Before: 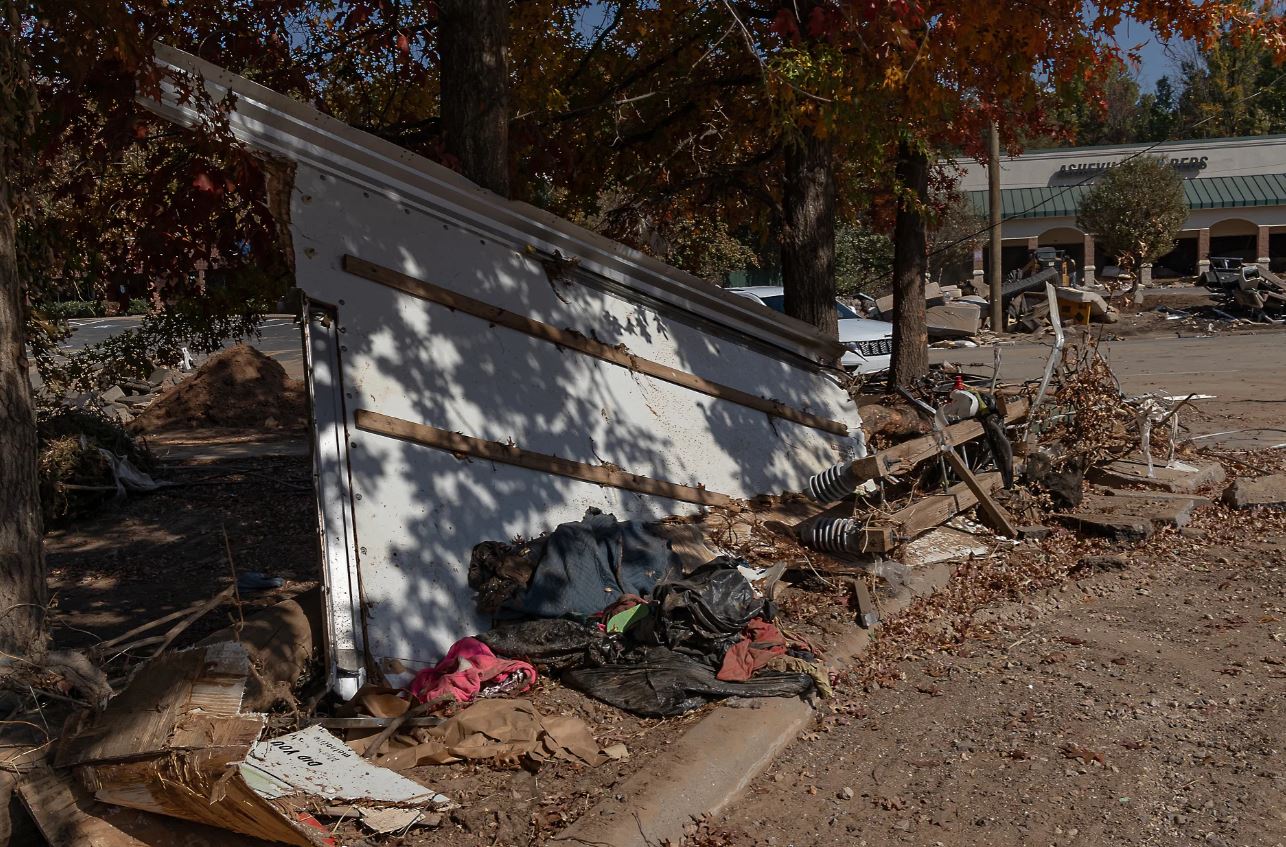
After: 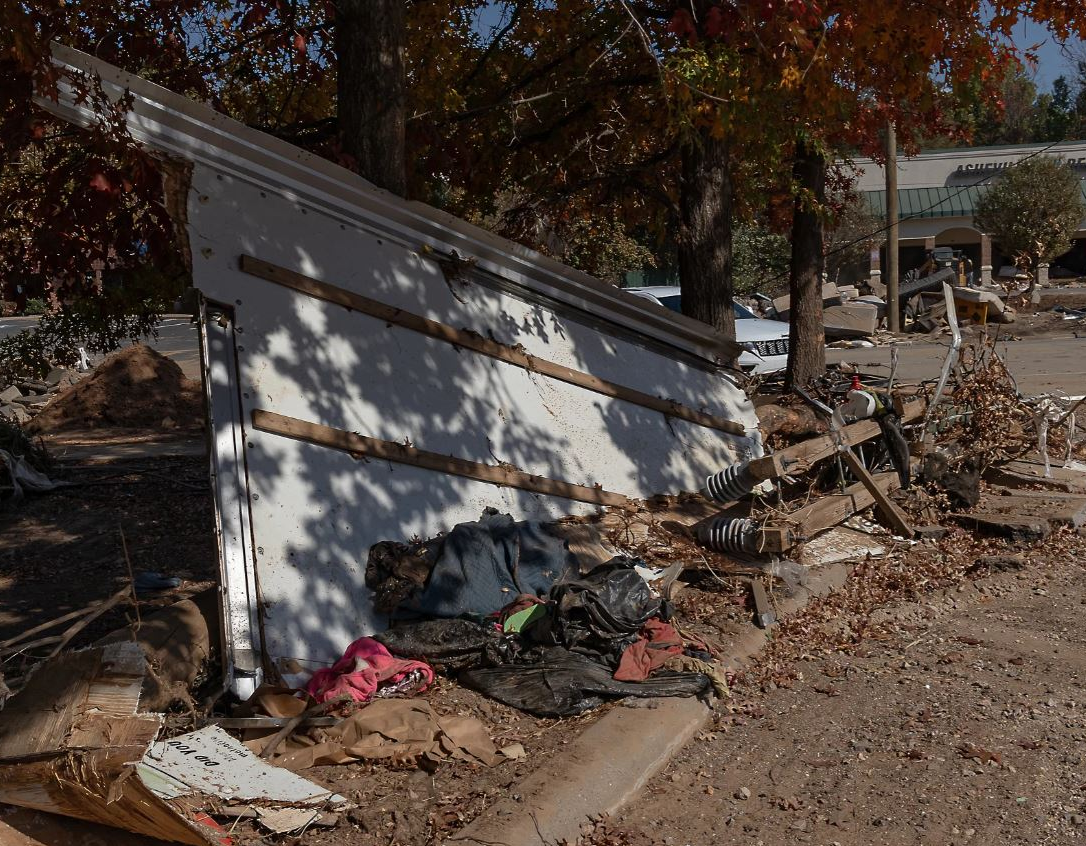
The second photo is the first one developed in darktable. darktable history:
crop: left 8.056%, right 7.449%
color correction: highlights b* 0.004, saturation 0.984
